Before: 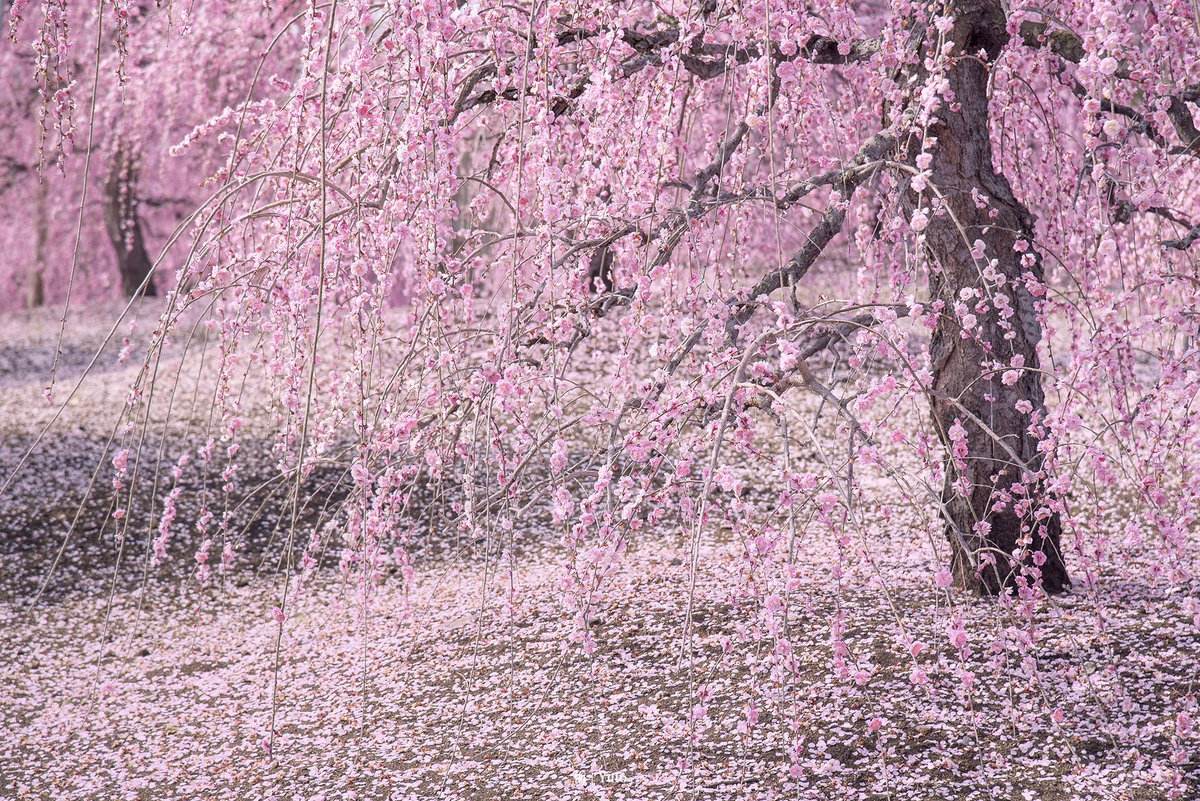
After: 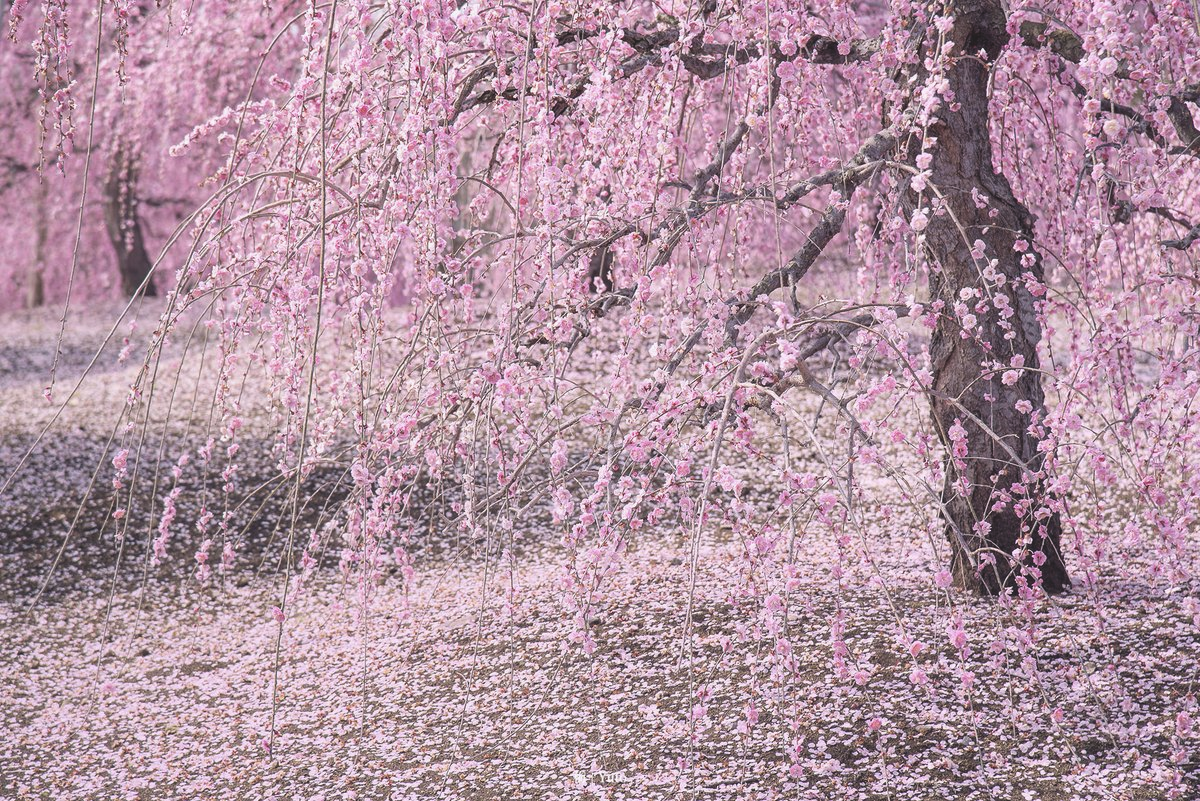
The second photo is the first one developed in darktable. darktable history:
exposure: black level correction -0.015, exposure -0.126 EV, compensate exposure bias true, compensate highlight preservation false
shadows and highlights: shadows -8.95, white point adjustment 1.54, highlights 10.13
